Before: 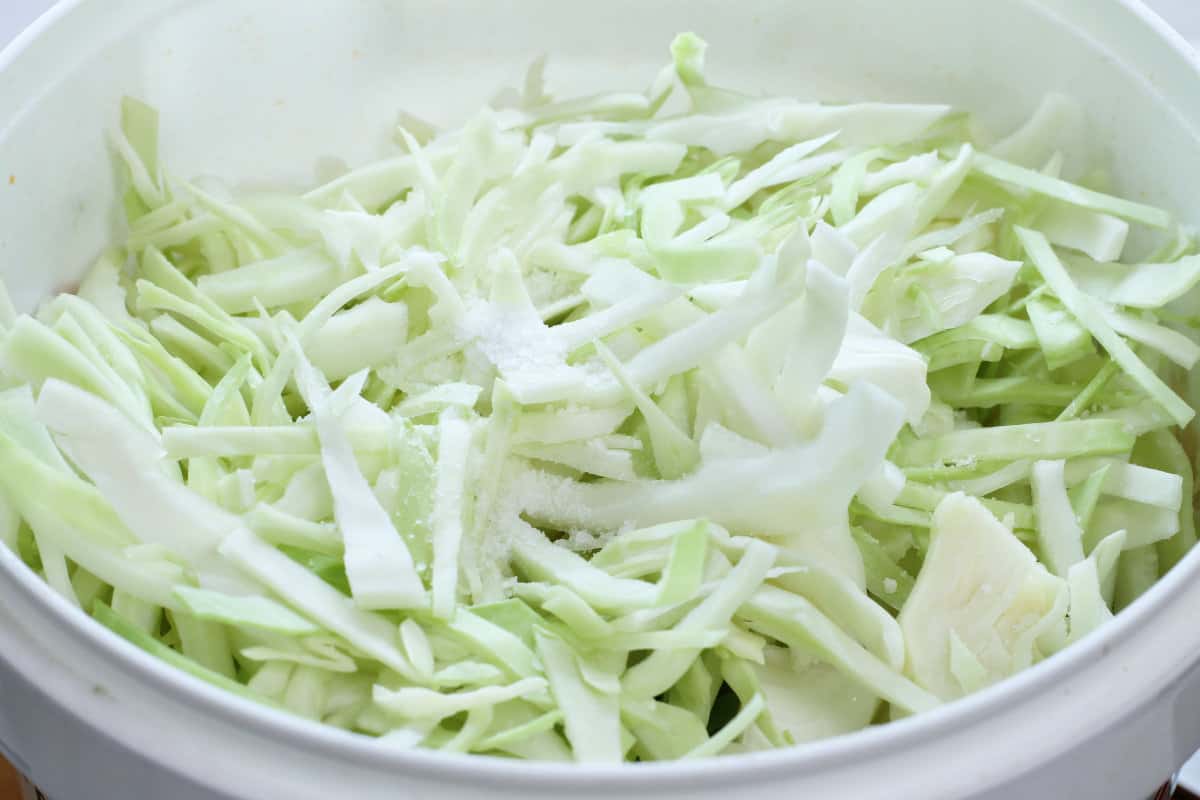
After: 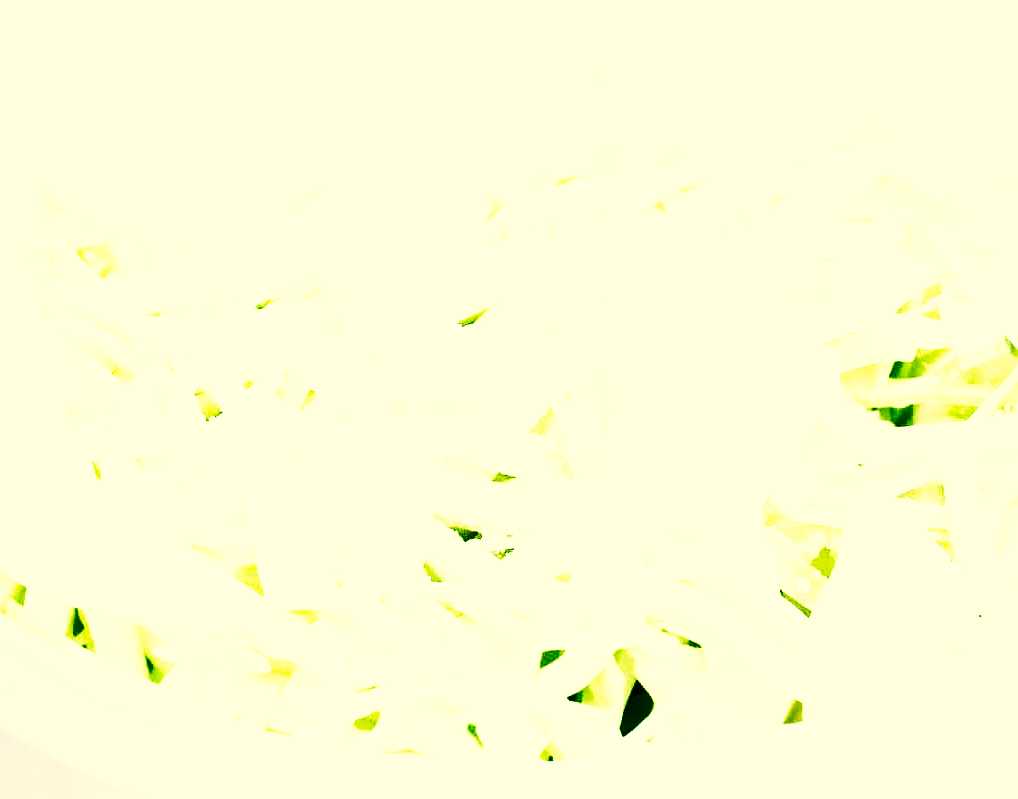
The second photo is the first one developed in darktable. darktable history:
color balance rgb: power › luminance -7.523%, power › chroma 2.248%, power › hue 223.22°, perceptual saturation grading › global saturation 20%, perceptual saturation grading › highlights -24.944%, perceptual saturation grading › shadows 50.157%, global vibrance 20%
base curve: curves: ch0 [(0, 0) (0.007, 0.004) (0.027, 0.03) (0.046, 0.07) (0.207, 0.54) (0.442, 0.872) (0.673, 0.972) (1, 1)], preserve colors none
exposure: exposure 1.261 EV, compensate highlight preservation false
color correction: highlights a* 1.33, highlights b* 18.06
crop: left 7.331%, right 7.801%
velvia: strength 6.27%
tone equalizer: -8 EV -0.735 EV, -7 EV -0.688 EV, -6 EV -0.602 EV, -5 EV -0.408 EV, -3 EV 0.395 EV, -2 EV 0.6 EV, -1 EV 0.678 EV, +0 EV 0.764 EV, edges refinement/feathering 500, mask exposure compensation -1.57 EV, preserve details no
shadows and highlights: shadows 35.71, highlights -35.01, soften with gaussian
